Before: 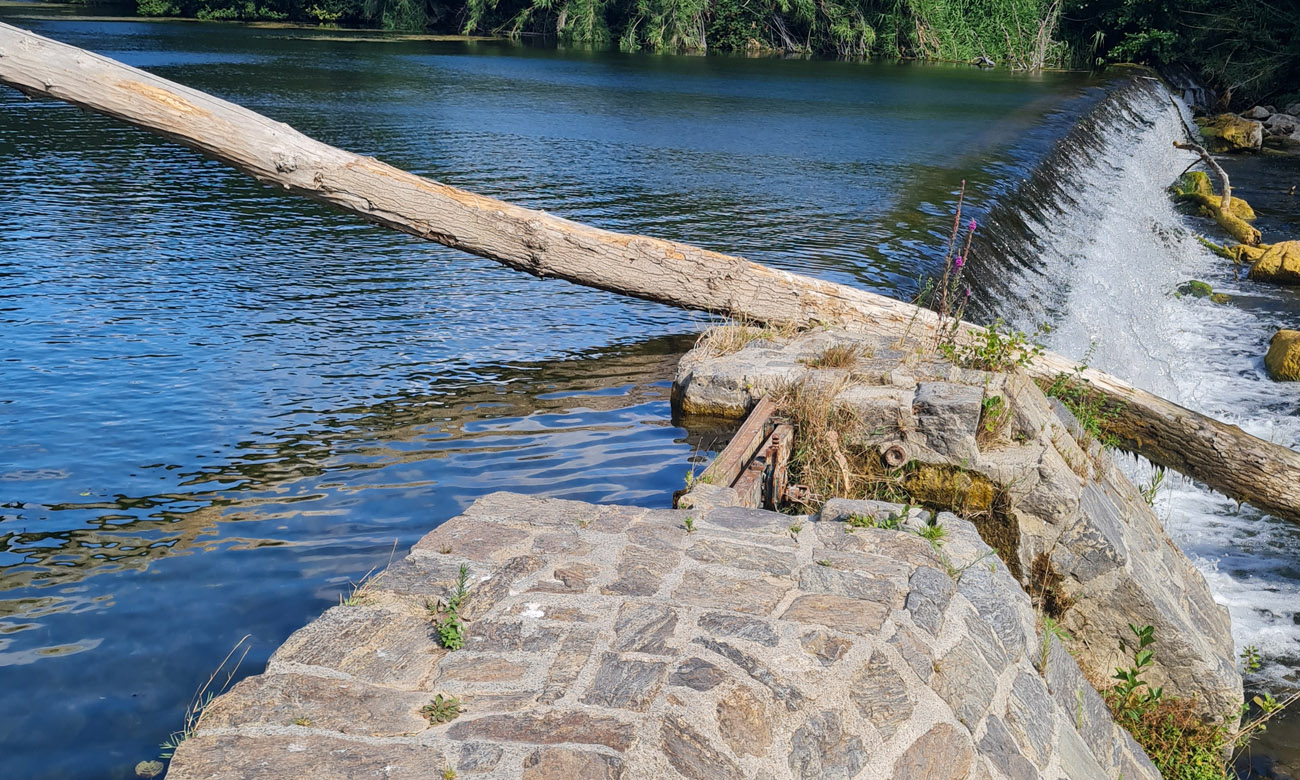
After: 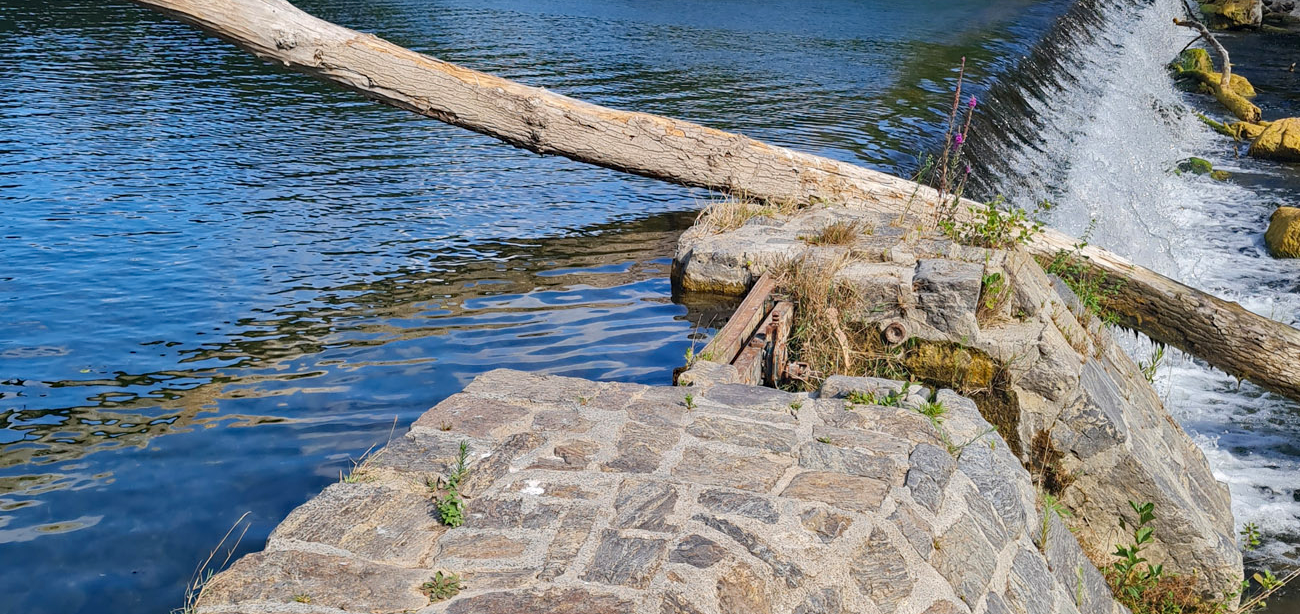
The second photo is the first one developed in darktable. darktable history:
crop and rotate: top 15.774%, bottom 5.506%
haze removal: adaptive false
